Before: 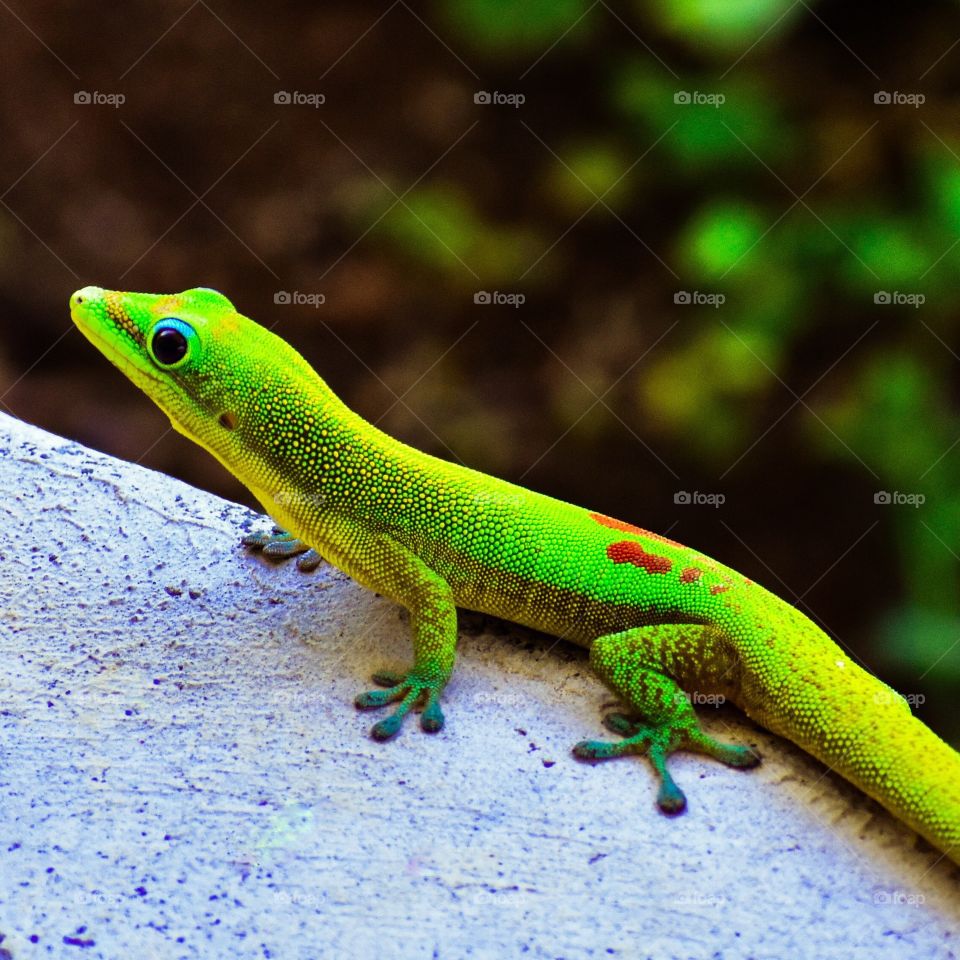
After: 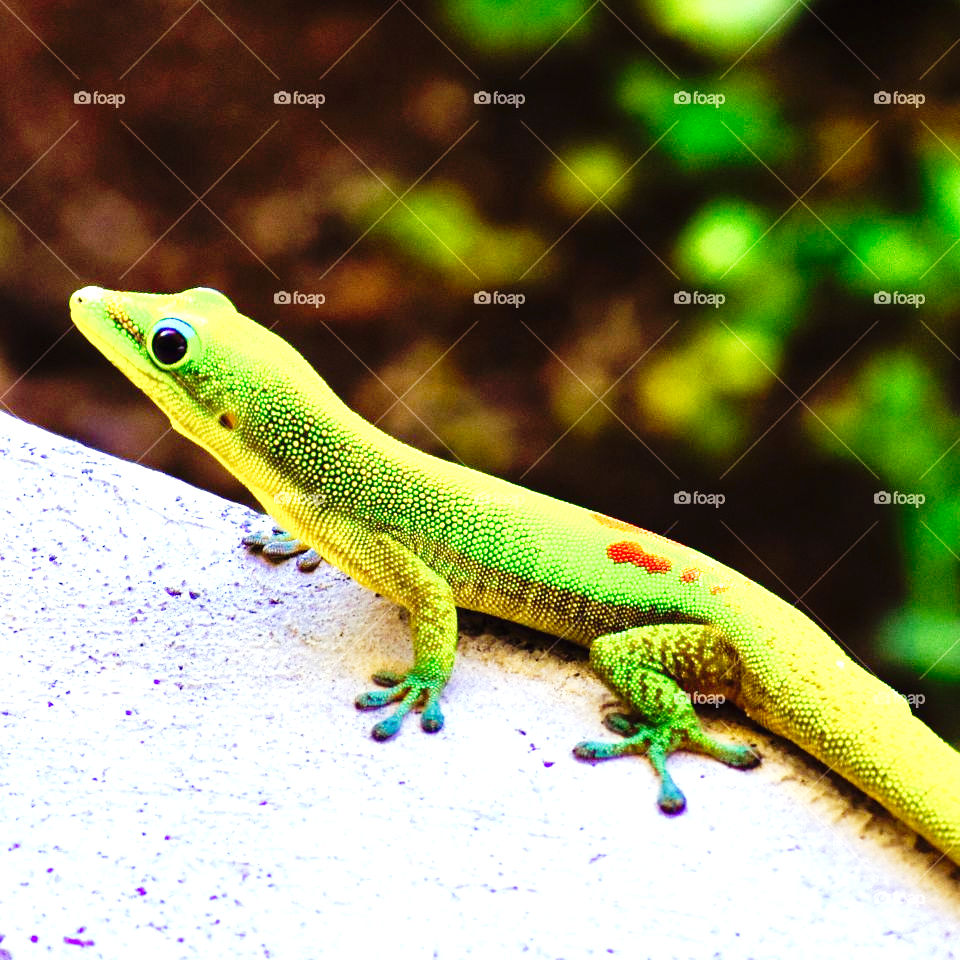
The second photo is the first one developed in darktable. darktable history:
exposure: black level correction 0, exposure 1.102 EV, compensate highlight preservation false
tone curve: curves: ch0 [(0, 0) (0.003, 0.011) (0.011, 0.014) (0.025, 0.023) (0.044, 0.035) (0.069, 0.047) (0.1, 0.065) (0.136, 0.098) (0.177, 0.139) (0.224, 0.214) (0.277, 0.306) (0.335, 0.392) (0.399, 0.484) (0.468, 0.584) (0.543, 0.68) (0.623, 0.772) (0.709, 0.847) (0.801, 0.905) (0.898, 0.951) (1, 1)], preserve colors none
